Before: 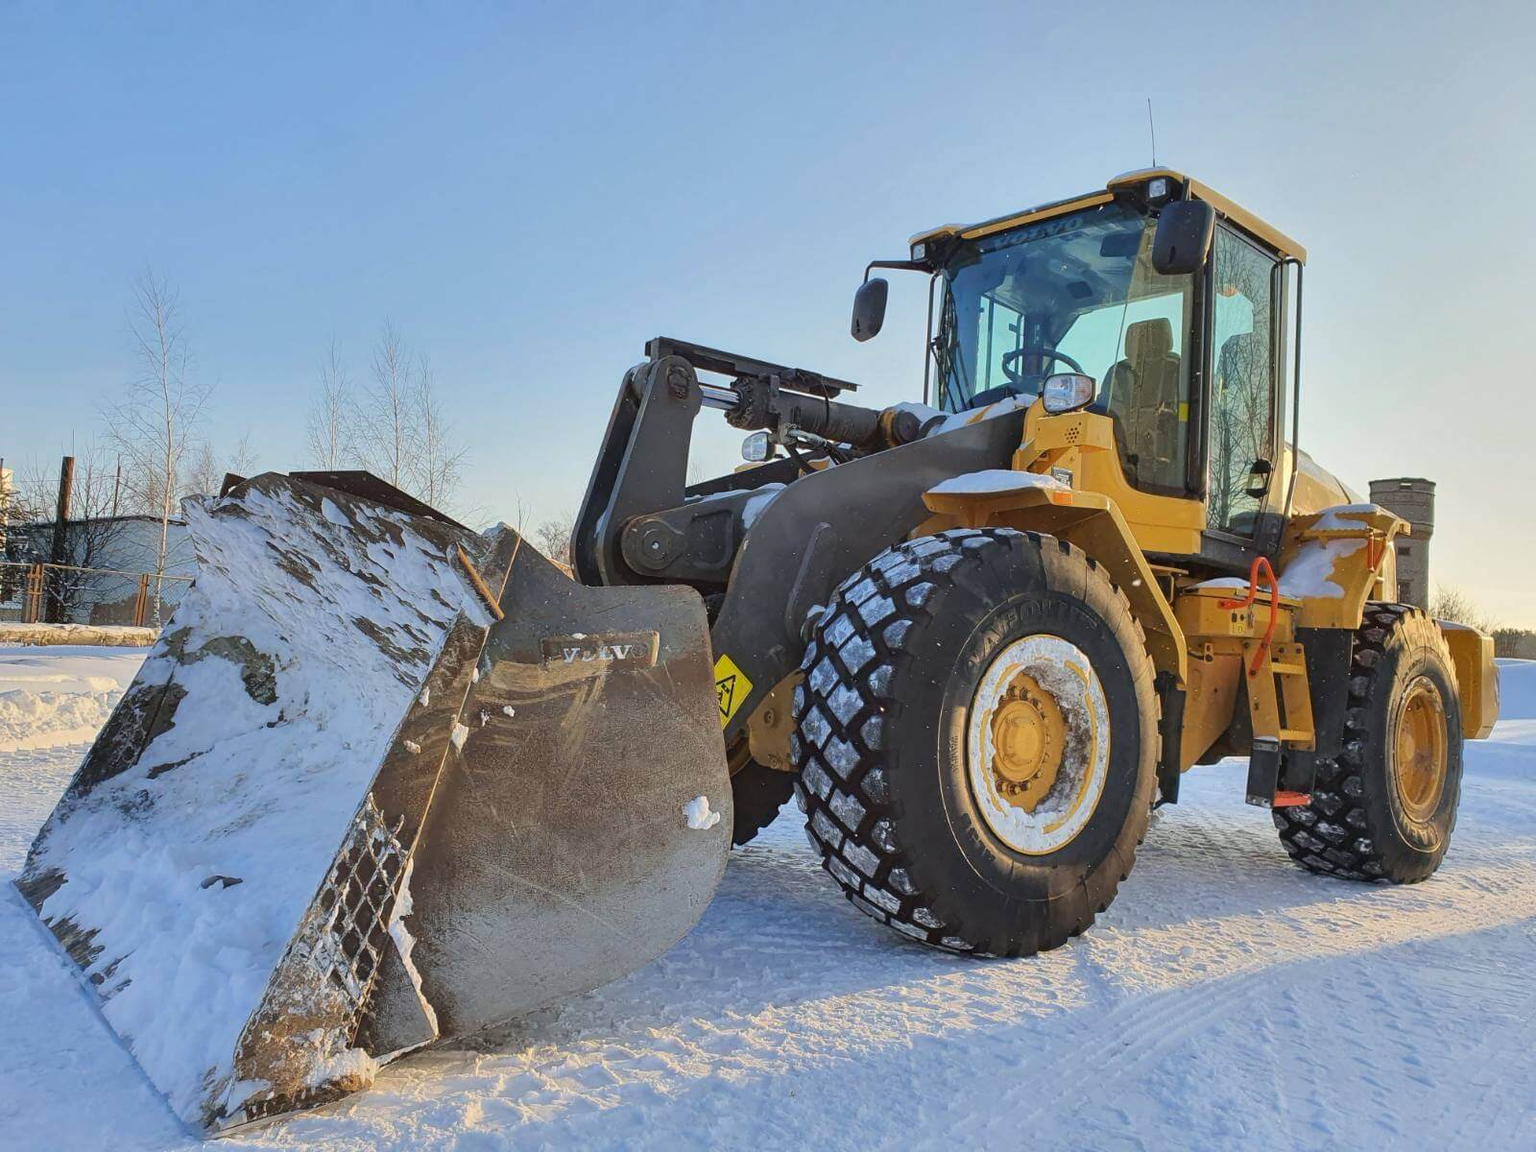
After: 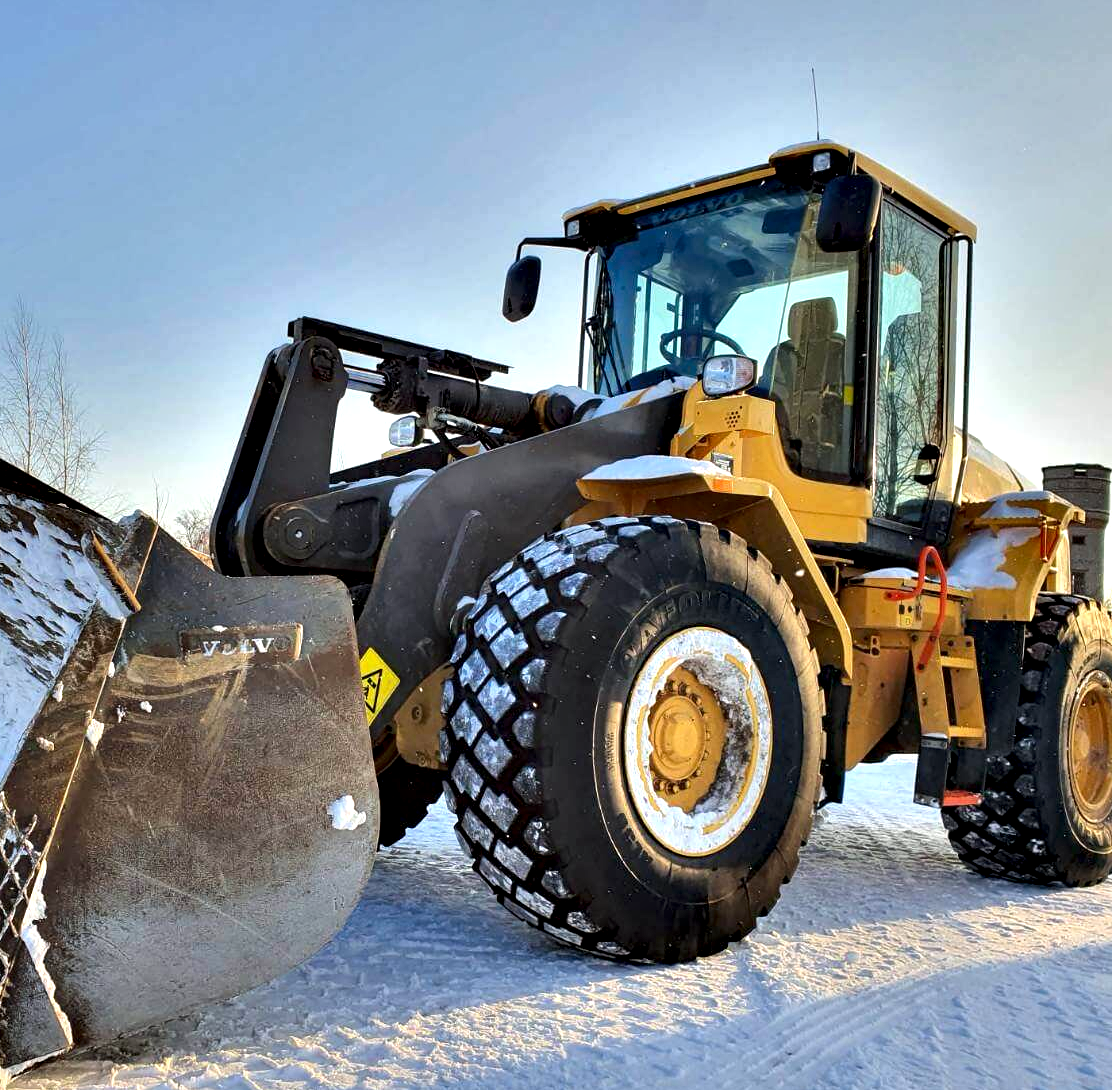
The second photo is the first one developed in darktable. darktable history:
crop and rotate: left 24.034%, top 2.838%, right 6.406%, bottom 6.299%
contrast equalizer: octaves 7, y [[0.627 ×6], [0.563 ×6], [0 ×6], [0 ×6], [0 ×6]]
